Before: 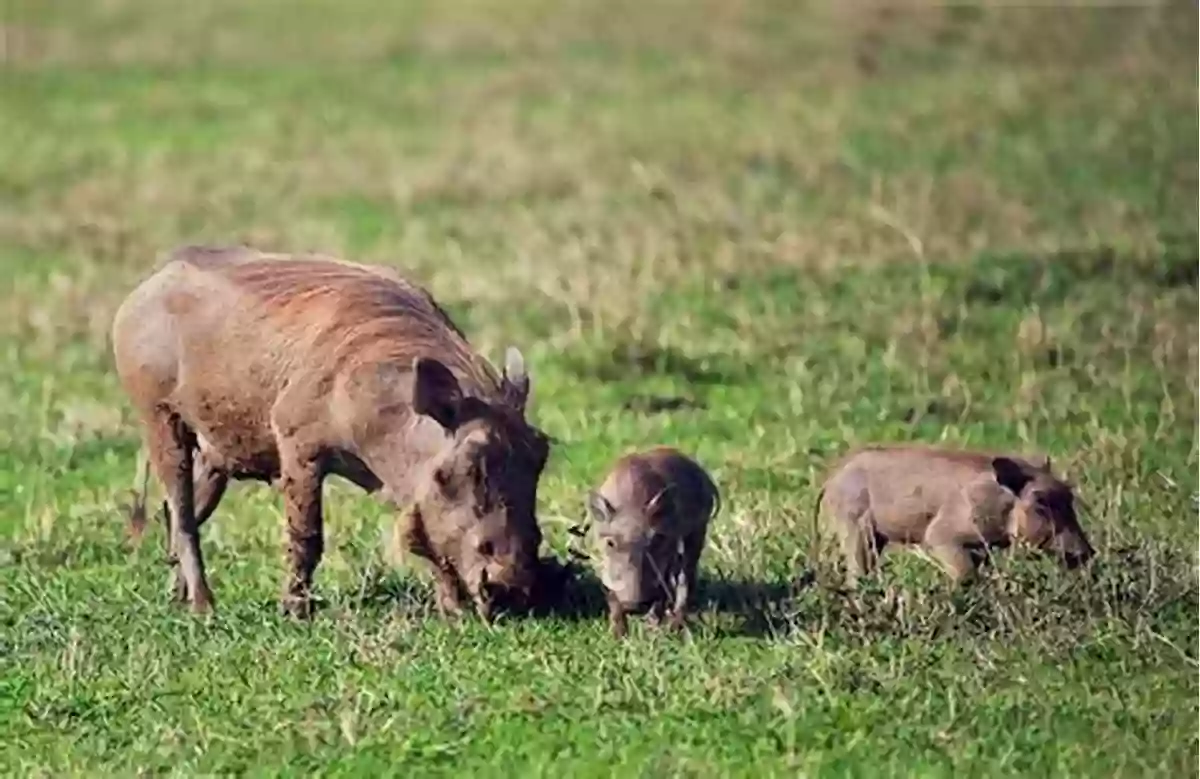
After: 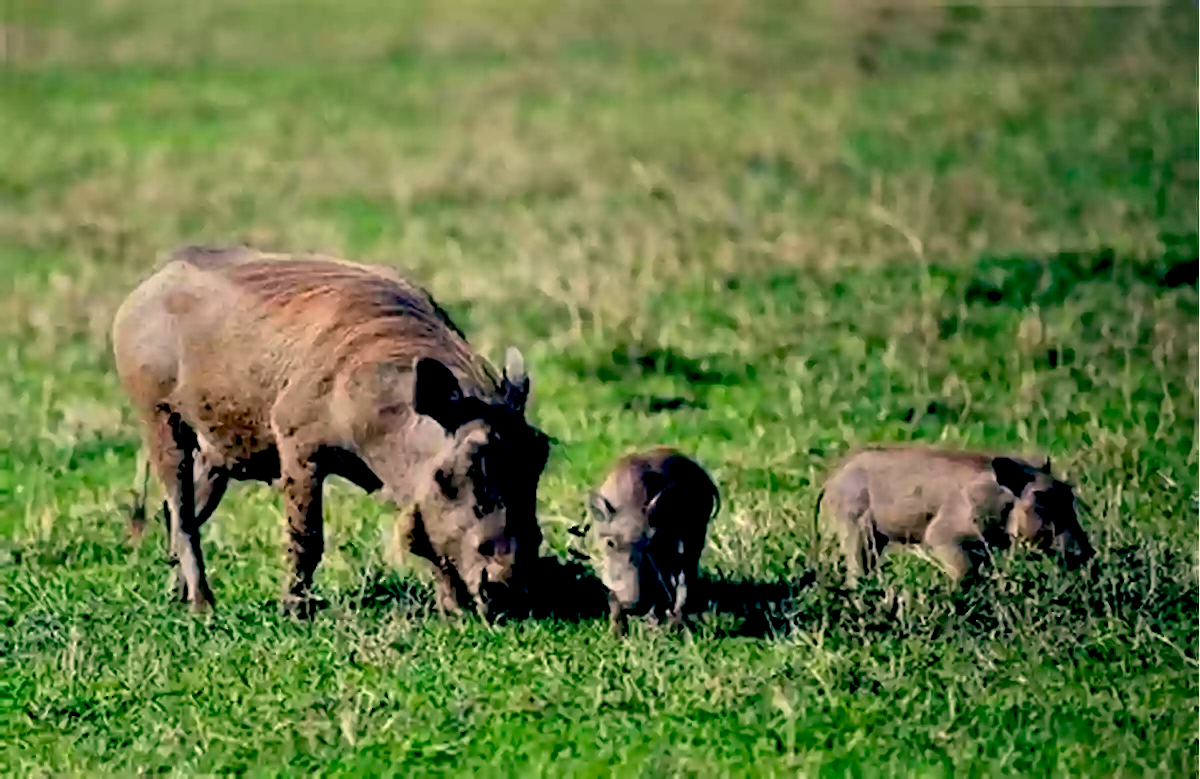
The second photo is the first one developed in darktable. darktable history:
color balance: lift [1.005, 0.99, 1.007, 1.01], gamma [1, 0.979, 1.011, 1.021], gain [0.923, 1.098, 1.025, 0.902], input saturation 90.45%, contrast 7.73%, output saturation 105.91%
white balance: red 0.98, blue 1.034
exposure: black level correction 0.056, compensate highlight preservation false
